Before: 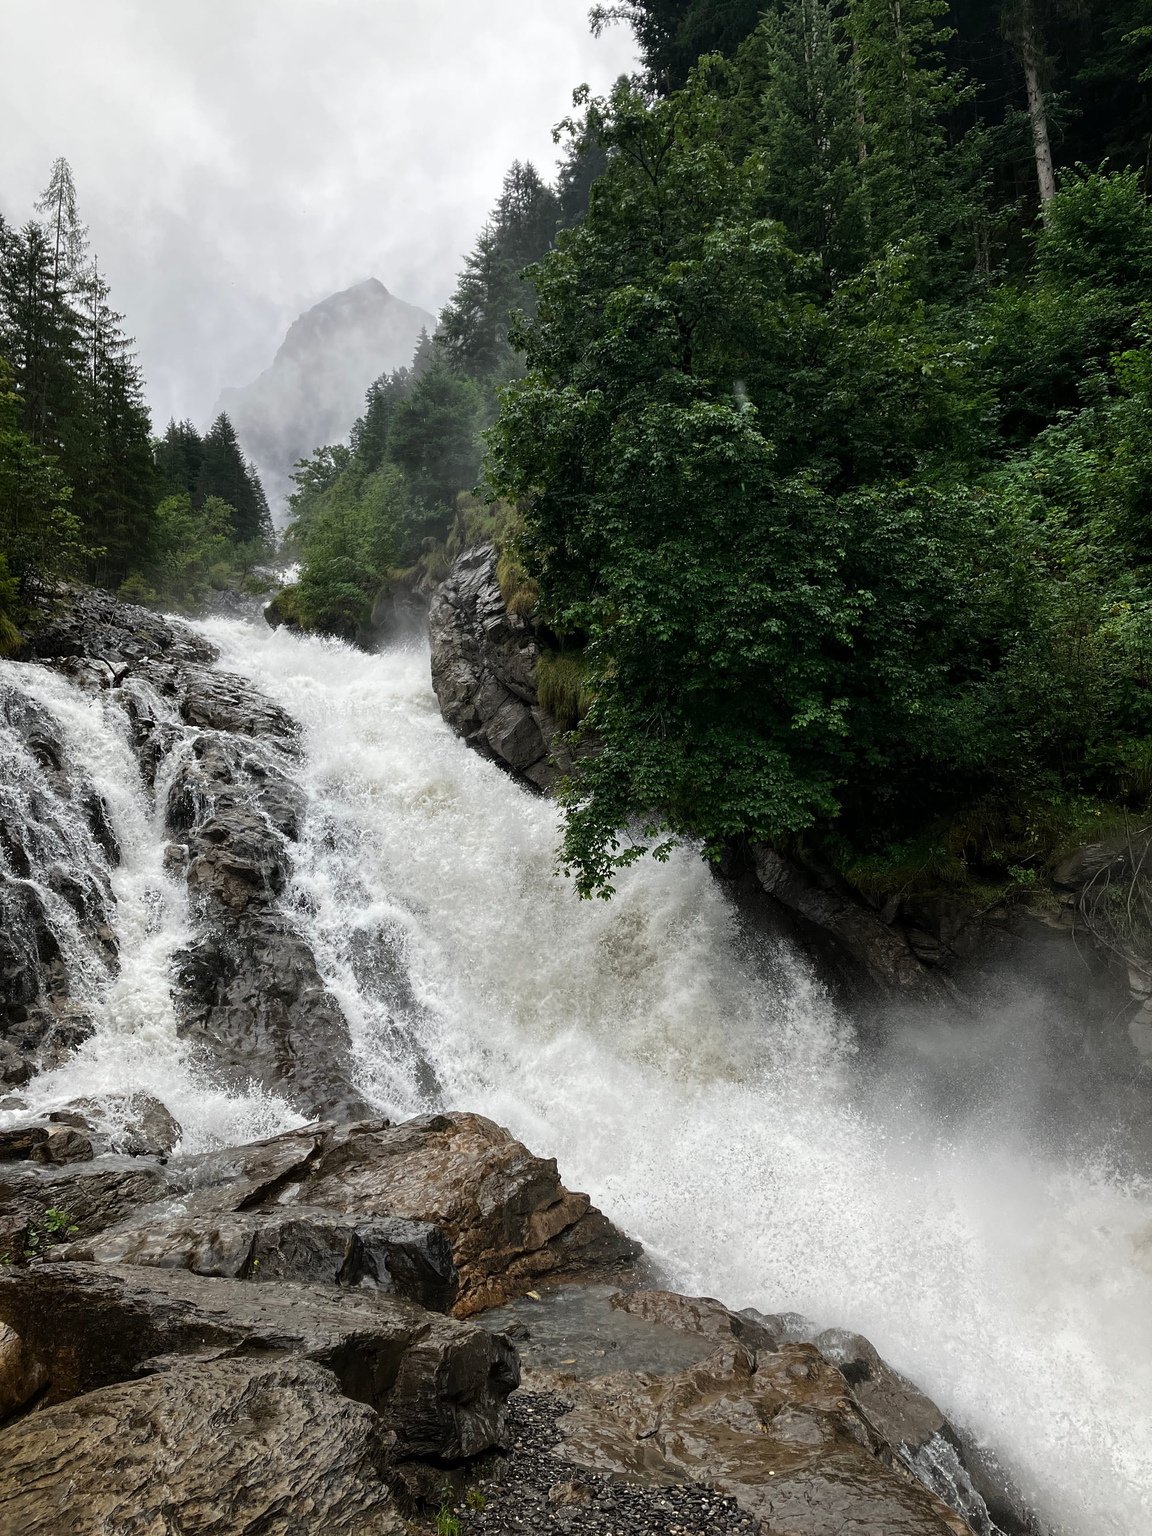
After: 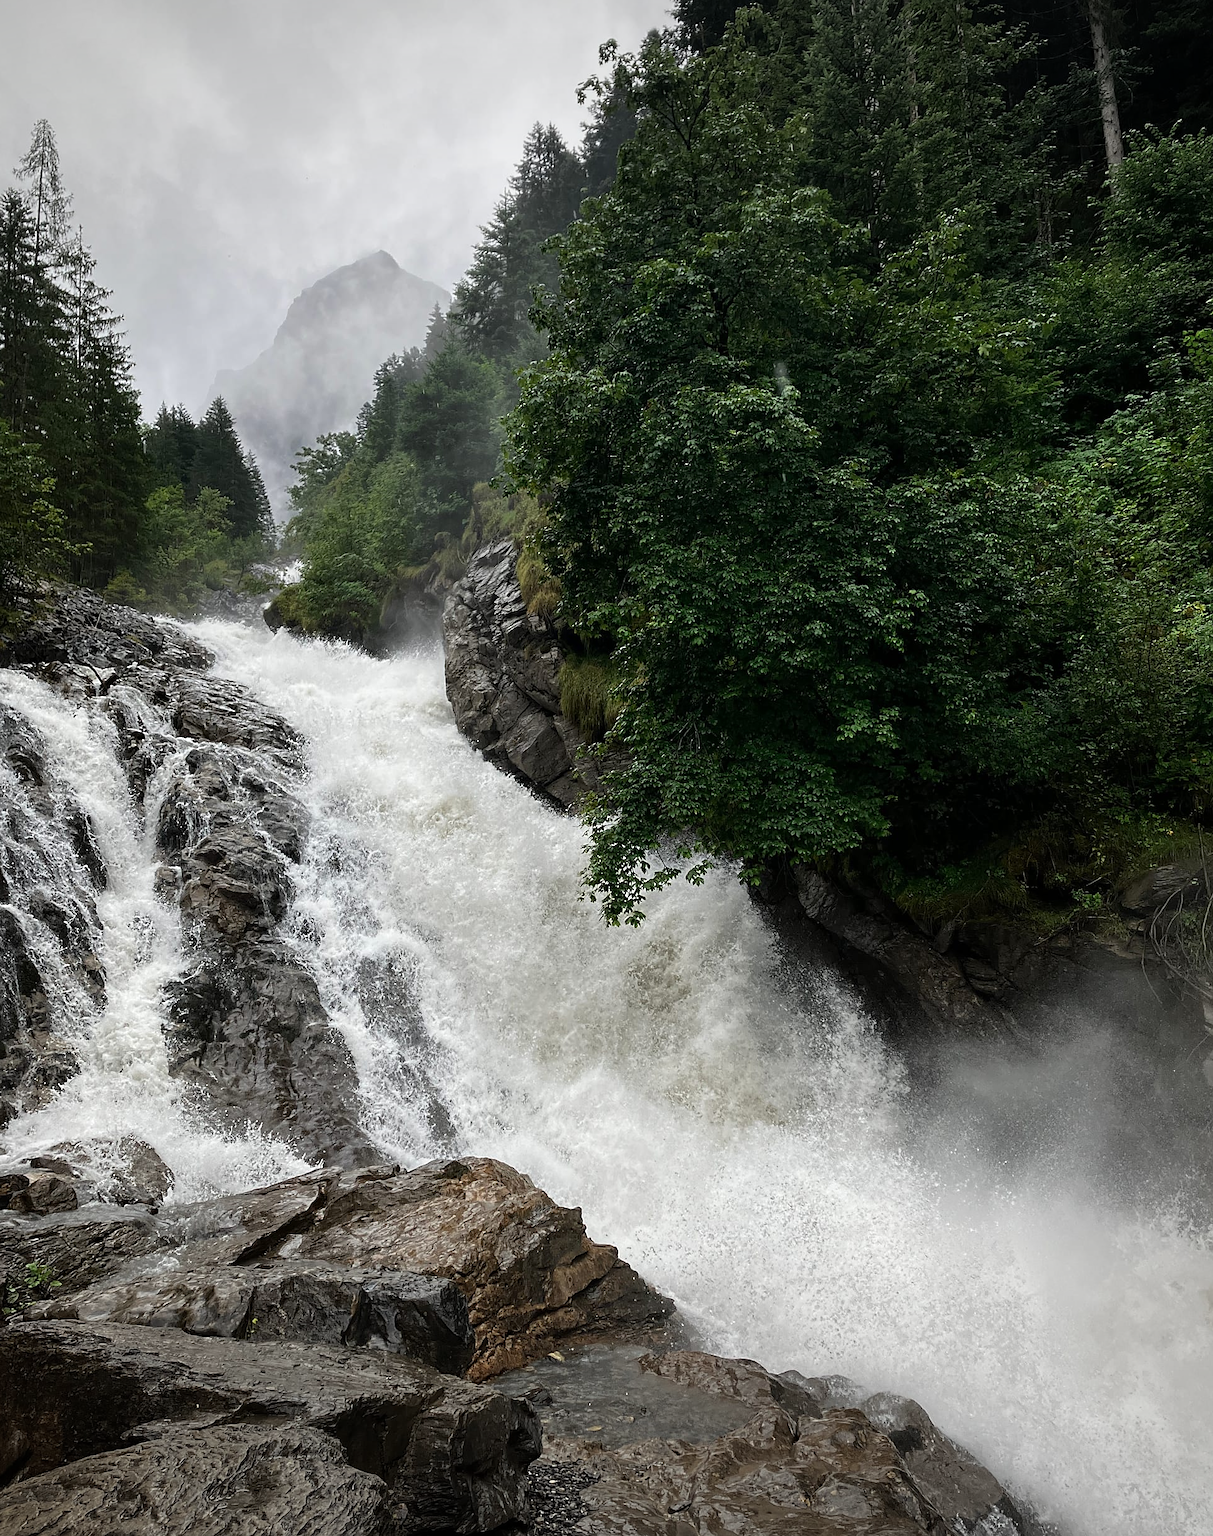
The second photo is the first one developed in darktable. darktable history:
vignetting: fall-off start 97.54%, fall-off radius 100.4%, width/height ratio 1.365
crop: left 1.941%, top 3.13%, right 1.136%, bottom 4.879%
sharpen: radius 1.843, amount 0.393, threshold 1.68
levels: mode automatic, levels [0, 0.498, 0.996]
